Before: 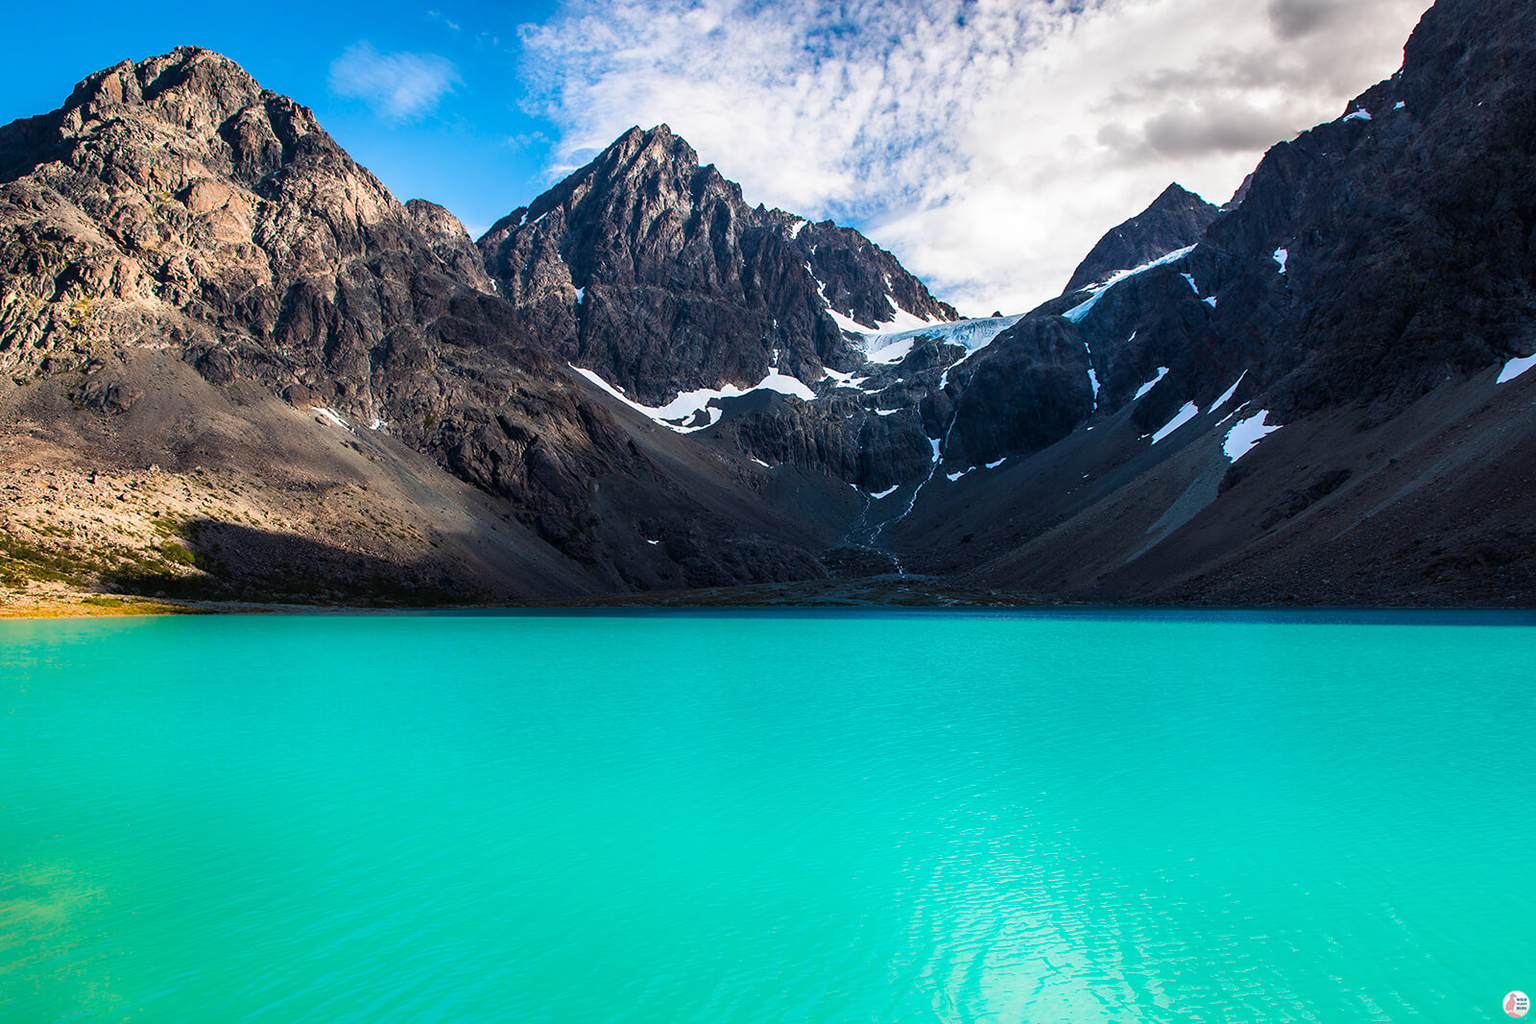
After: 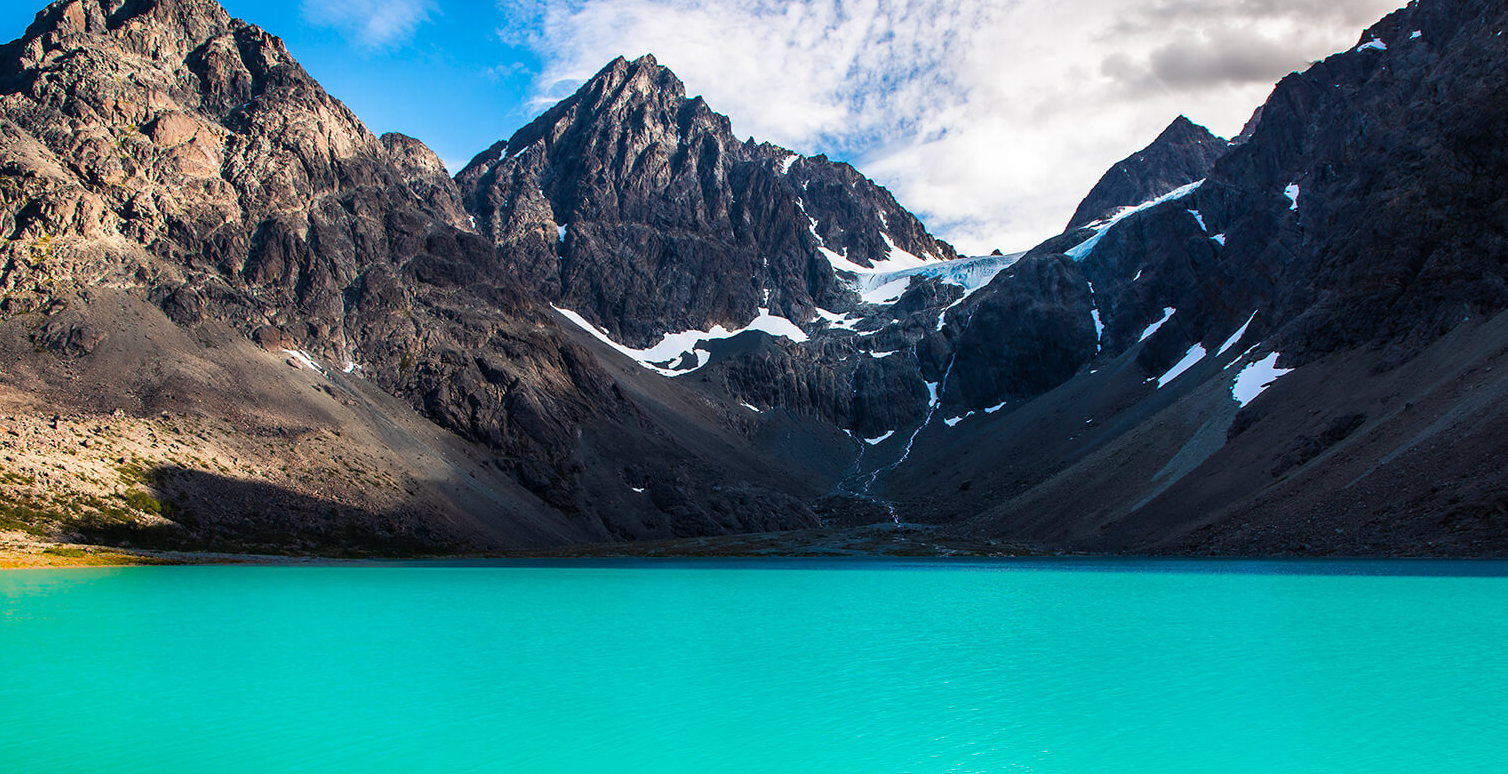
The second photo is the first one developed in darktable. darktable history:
crop: left 2.648%, top 7.051%, right 3.061%, bottom 20.355%
